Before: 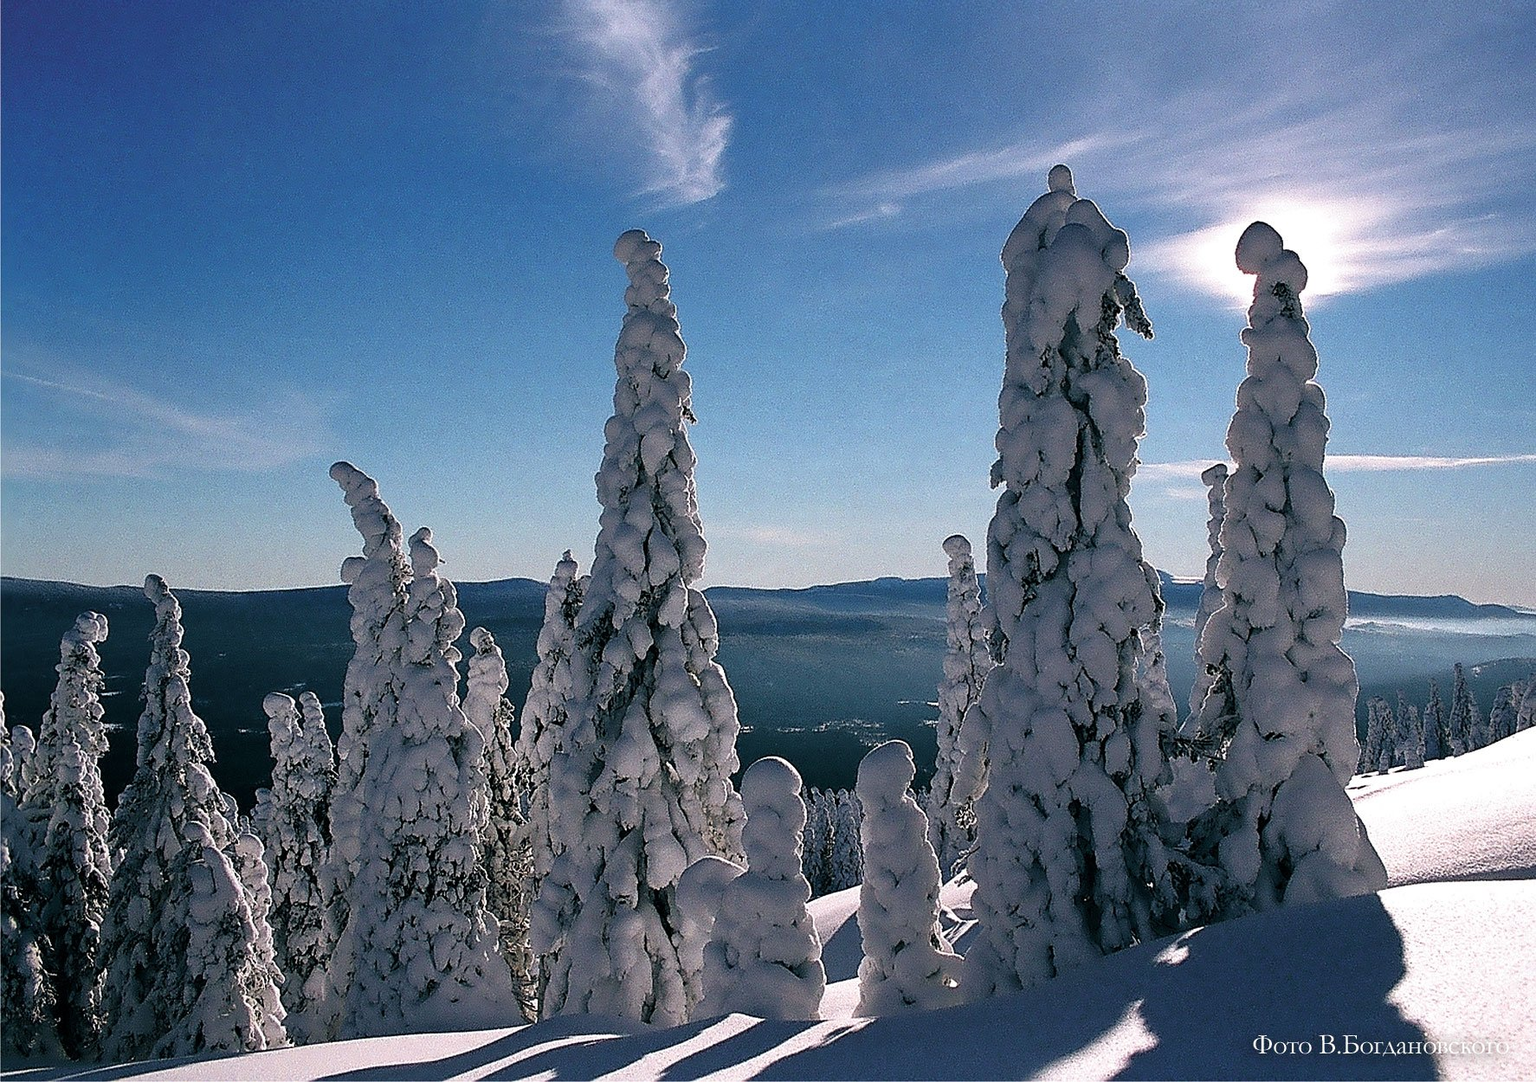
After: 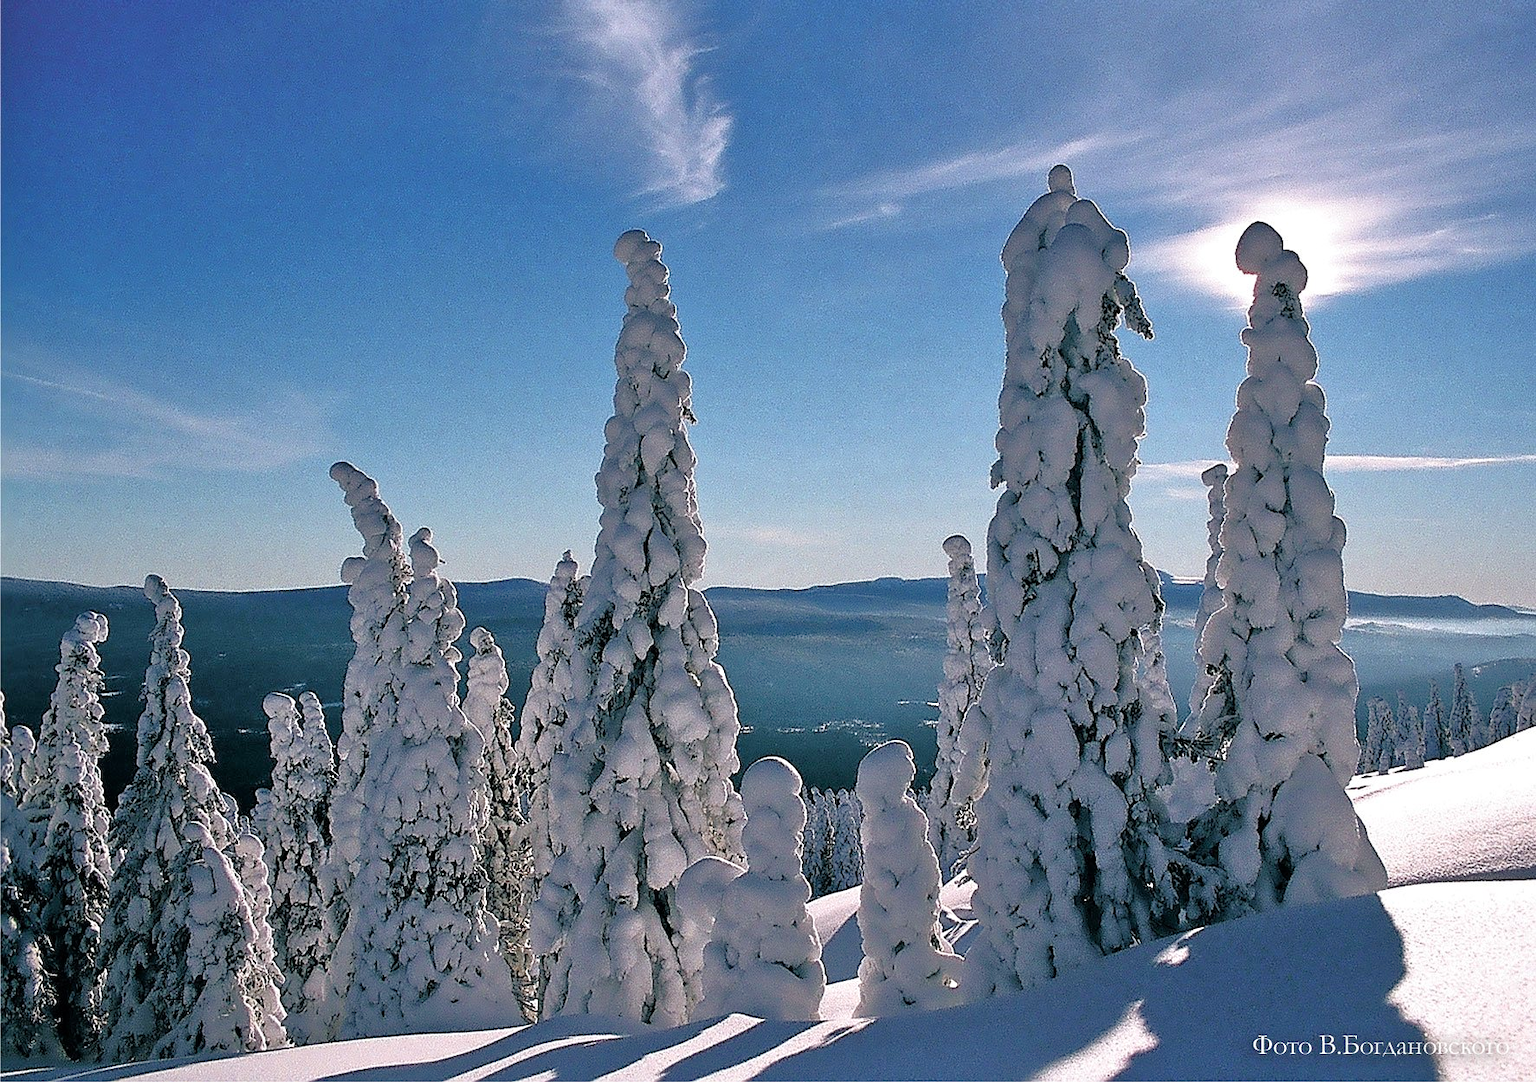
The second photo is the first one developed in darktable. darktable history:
tone equalizer: -7 EV 0.154 EV, -6 EV 0.611 EV, -5 EV 1.16 EV, -4 EV 1.31 EV, -3 EV 1.15 EV, -2 EV 0.6 EV, -1 EV 0.154 EV
